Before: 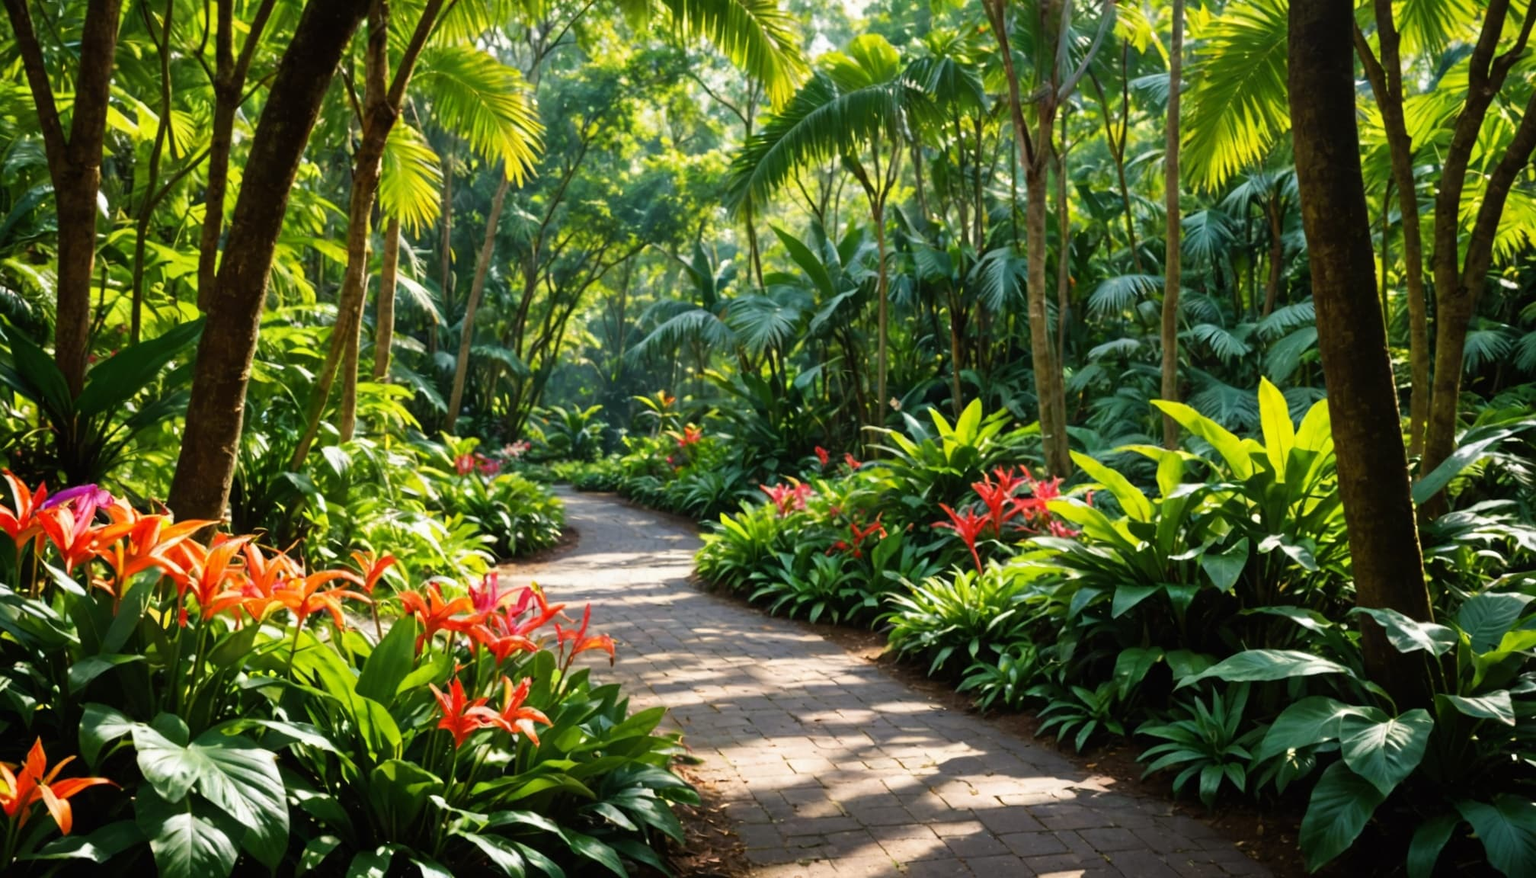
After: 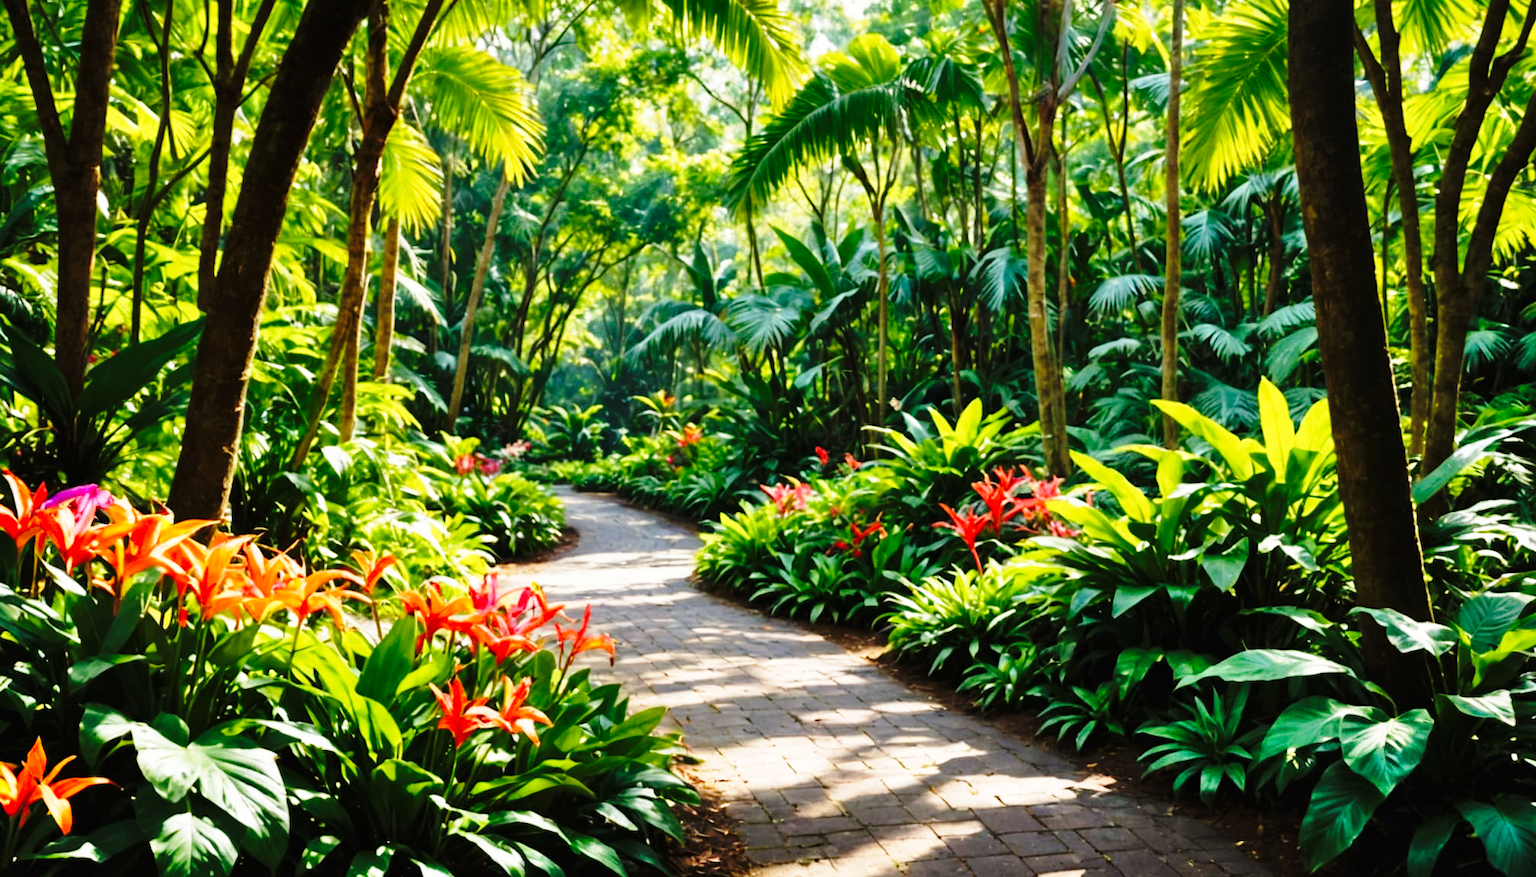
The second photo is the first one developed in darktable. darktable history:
base curve: curves: ch0 [(0, 0) (0.04, 0.03) (0.133, 0.232) (0.448, 0.748) (0.843, 0.968) (1, 1)], preserve colors none
shadows and highlights: soften with gaussian
